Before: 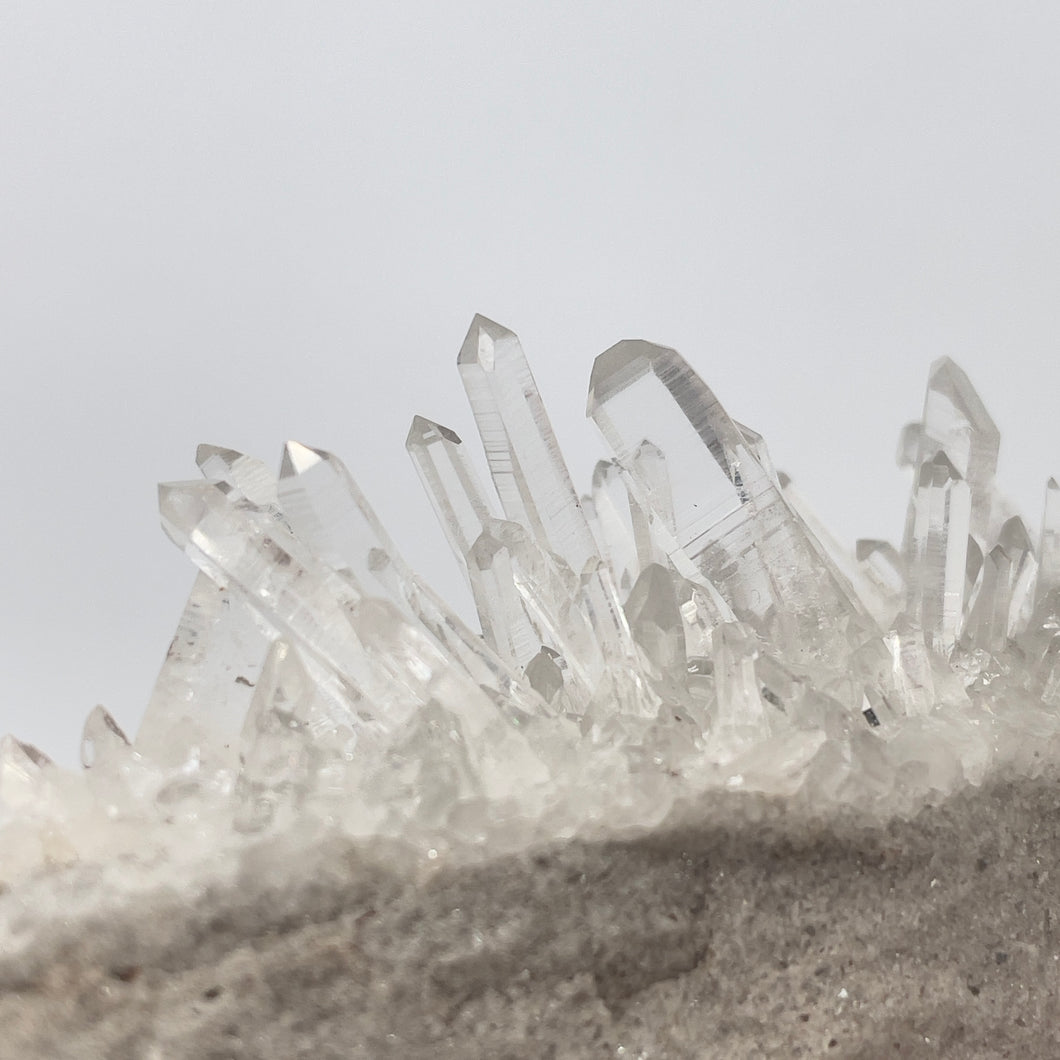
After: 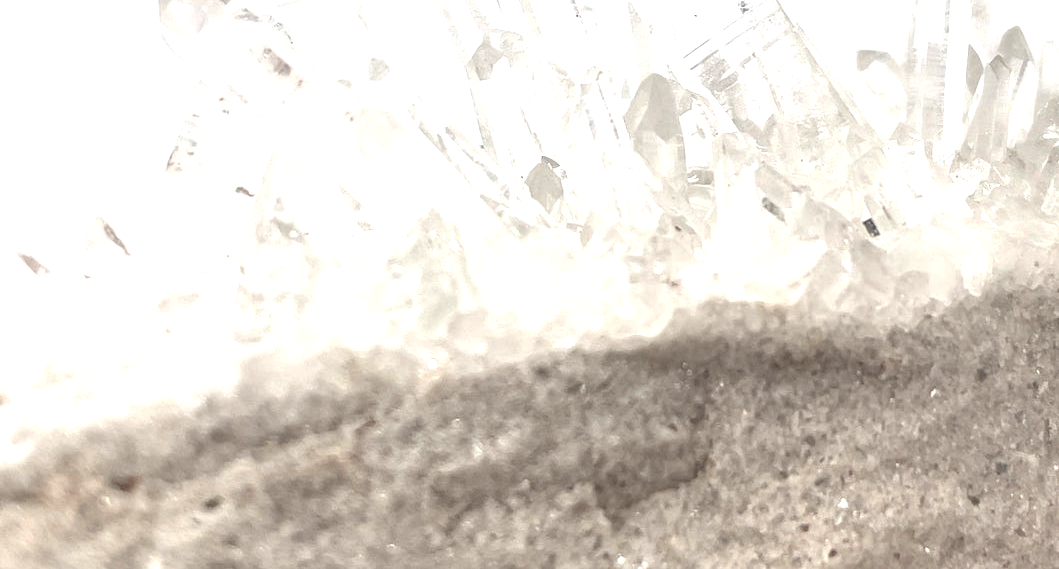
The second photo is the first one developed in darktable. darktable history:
crop and rotate: top 46.237%
exposure: black level correction 0, exposure 1 EV, compensate exposure bias true, compensate highlight preservation false
local contrast: highlights 100%, shadows 100%, detail 120%, midtone range 0.2
